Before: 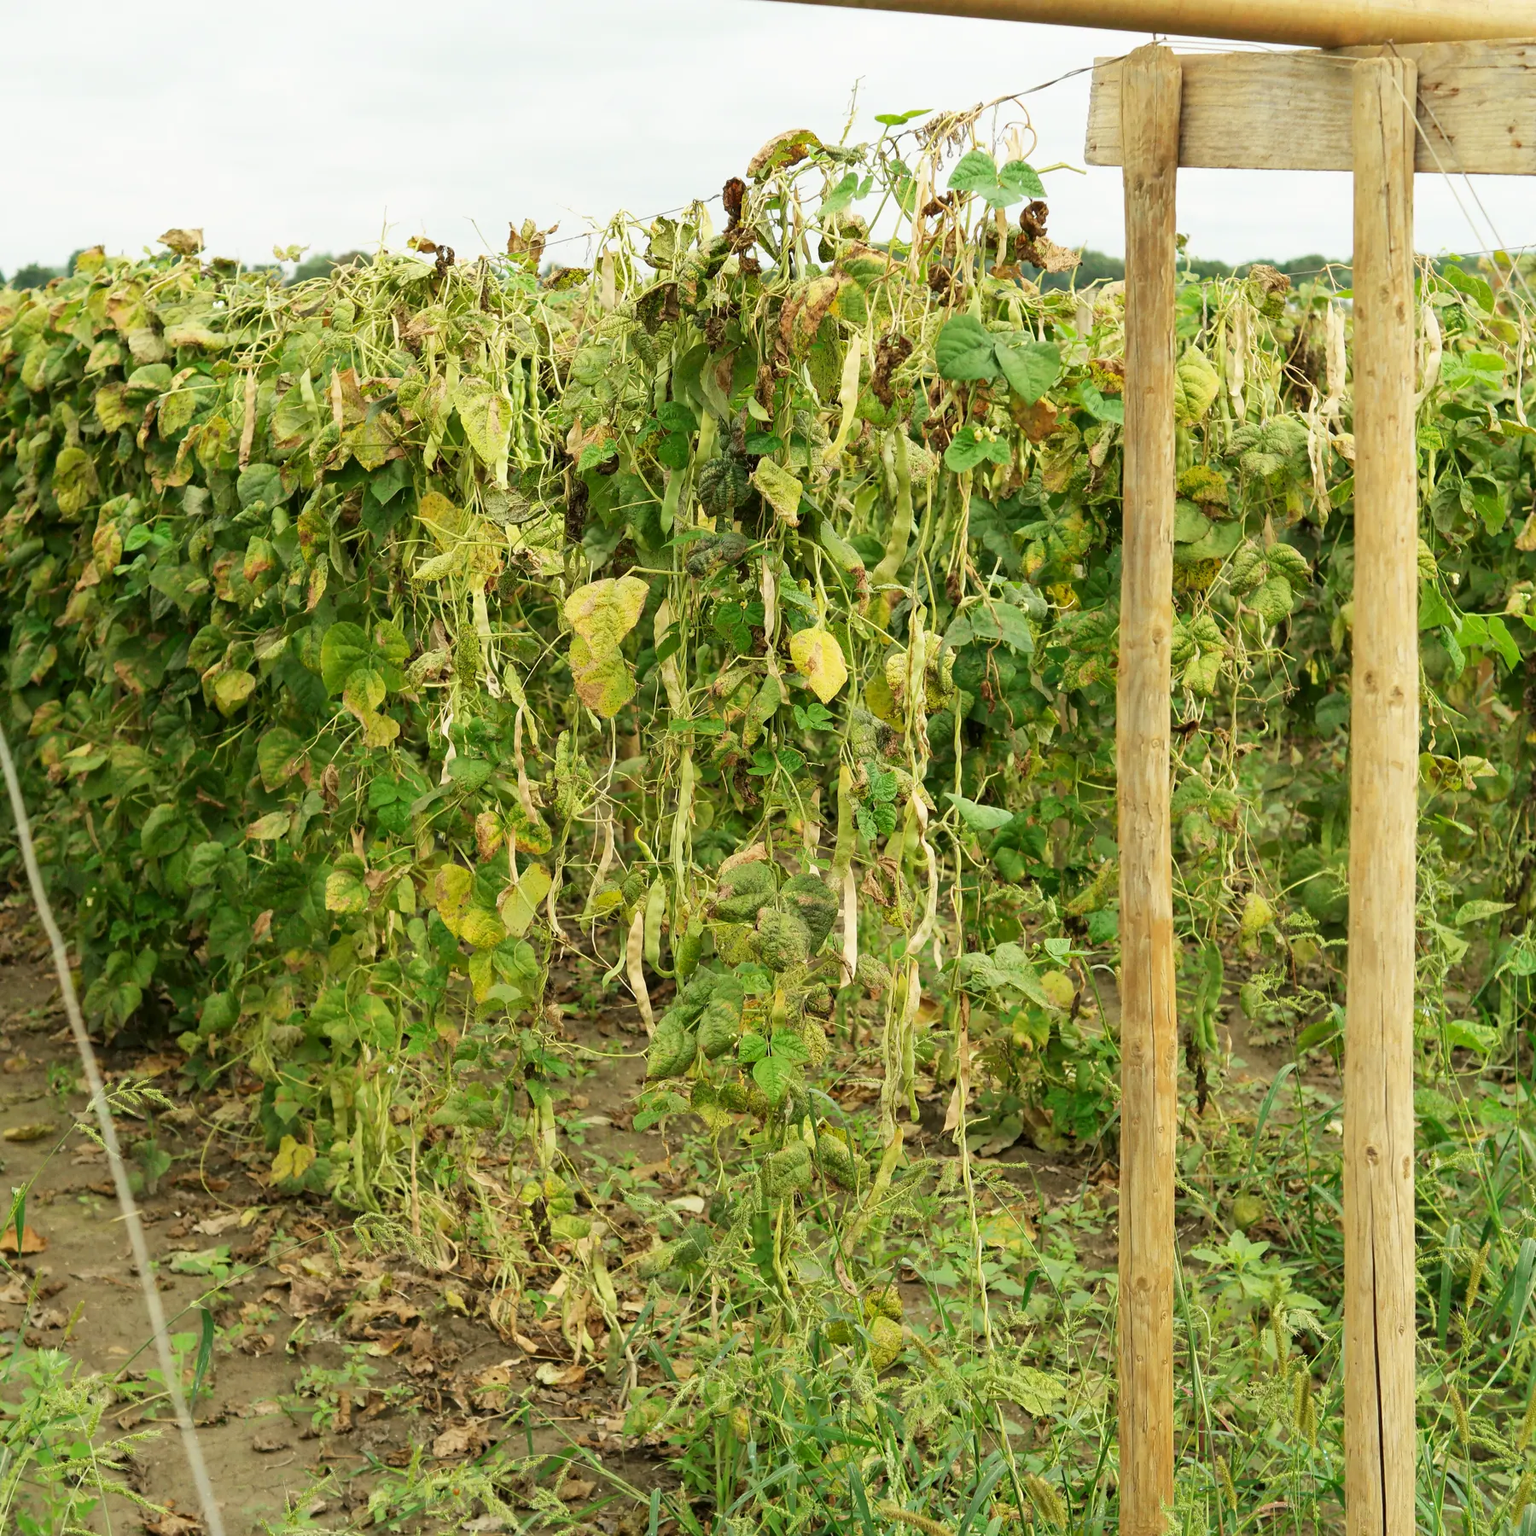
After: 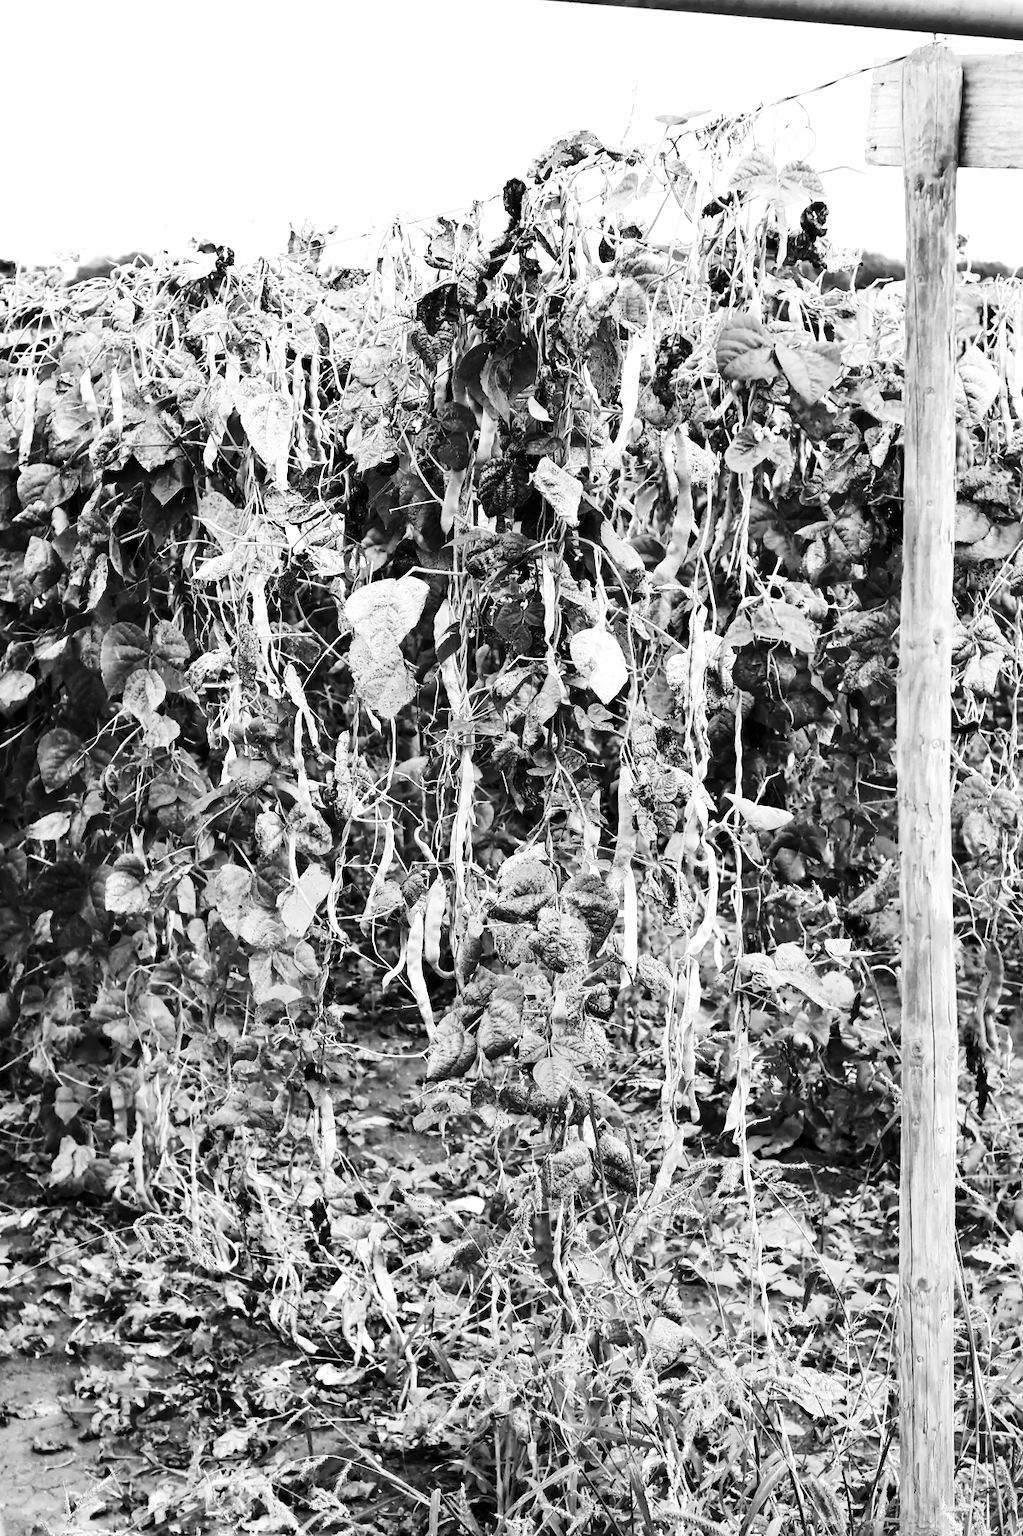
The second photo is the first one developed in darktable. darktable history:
contrast brightness saturation: contrast 0.32, brightness -0.08, saturation 0.17
color correction: highlights a* -12.64, highlights b* -18.1, saturation 0.7
crop and rotate: left 14.385%, right 18.948%
monochrome: a -4.13, b 5.16, size 1
tone equalizer: -8 EV -0.75 EV, -7 EV -0.7 EV, -6 EV -0.6 EV, -5 EV -0.4 EV, -3 EV 0.4 EV, -2 EV 0.6 EV, -1 EV 0.7 EV, +0 EV 0.75 EV, edges refinement/feathering 500, mask exposure compensation -1.57 EV, preserve details no
